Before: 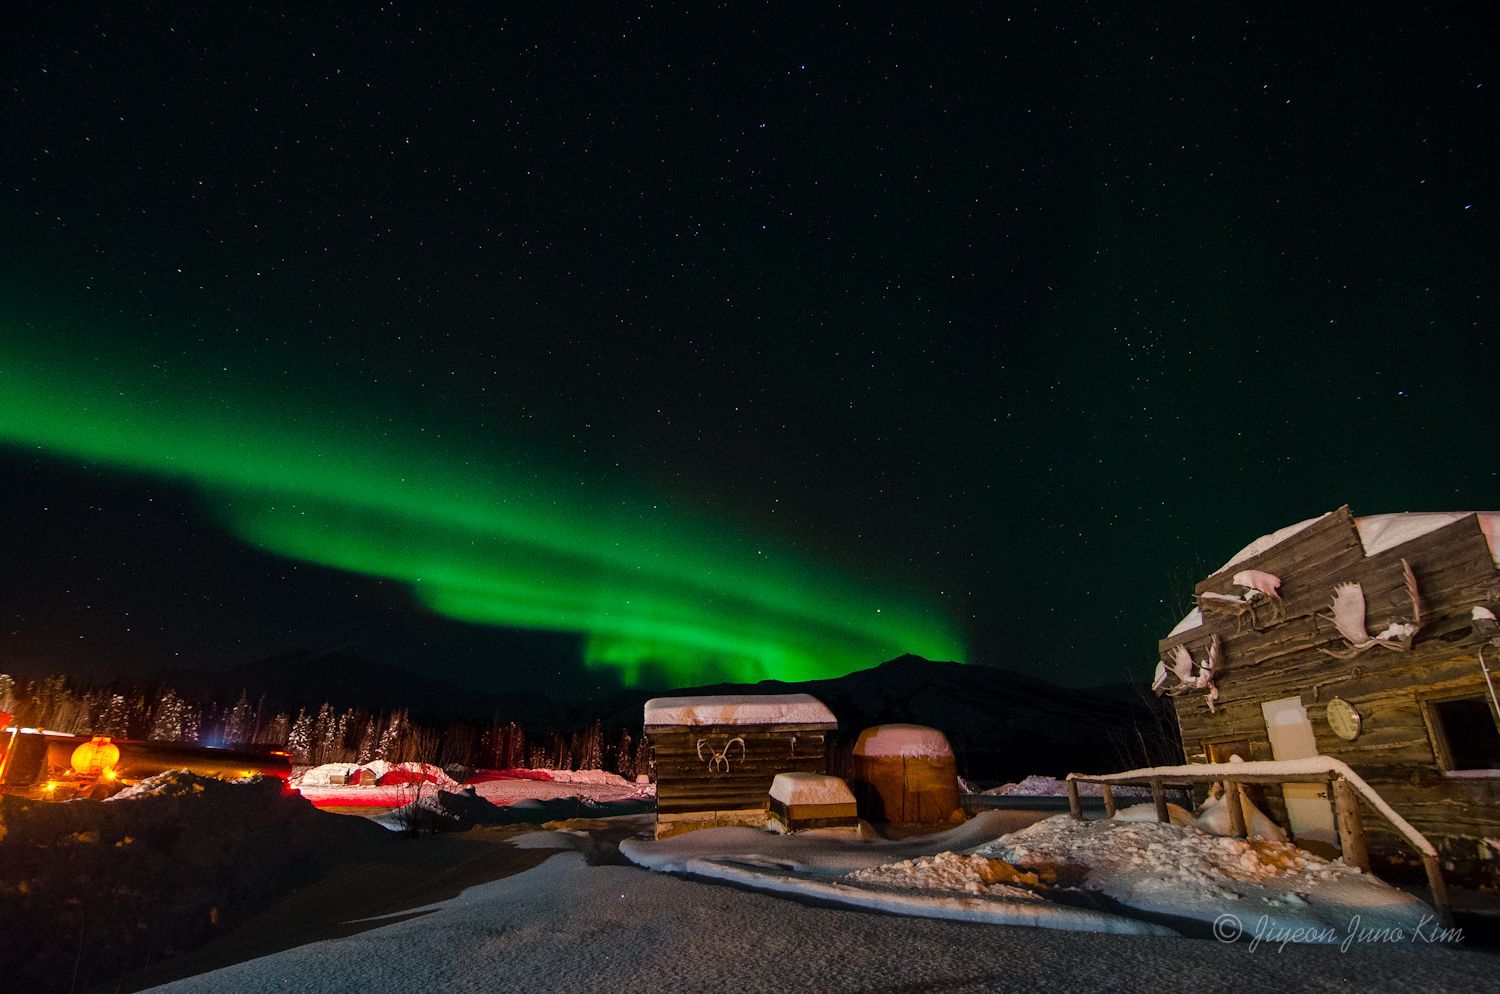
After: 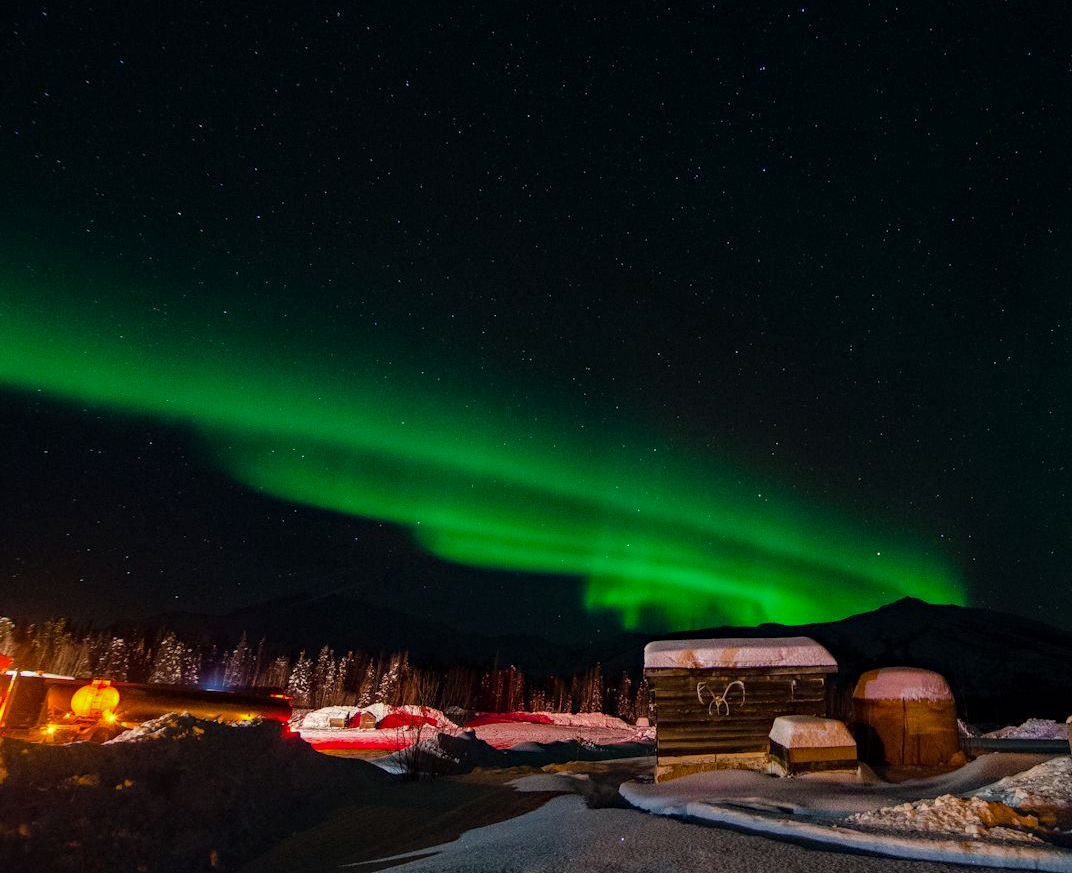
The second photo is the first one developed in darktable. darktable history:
crop: top 5.803%, right 27.864%, bottom 5.804%
local contrast: detail 110%
haze removal: compatibility mode true, adaptive false
white balance: red 0.986, blue 1.01
